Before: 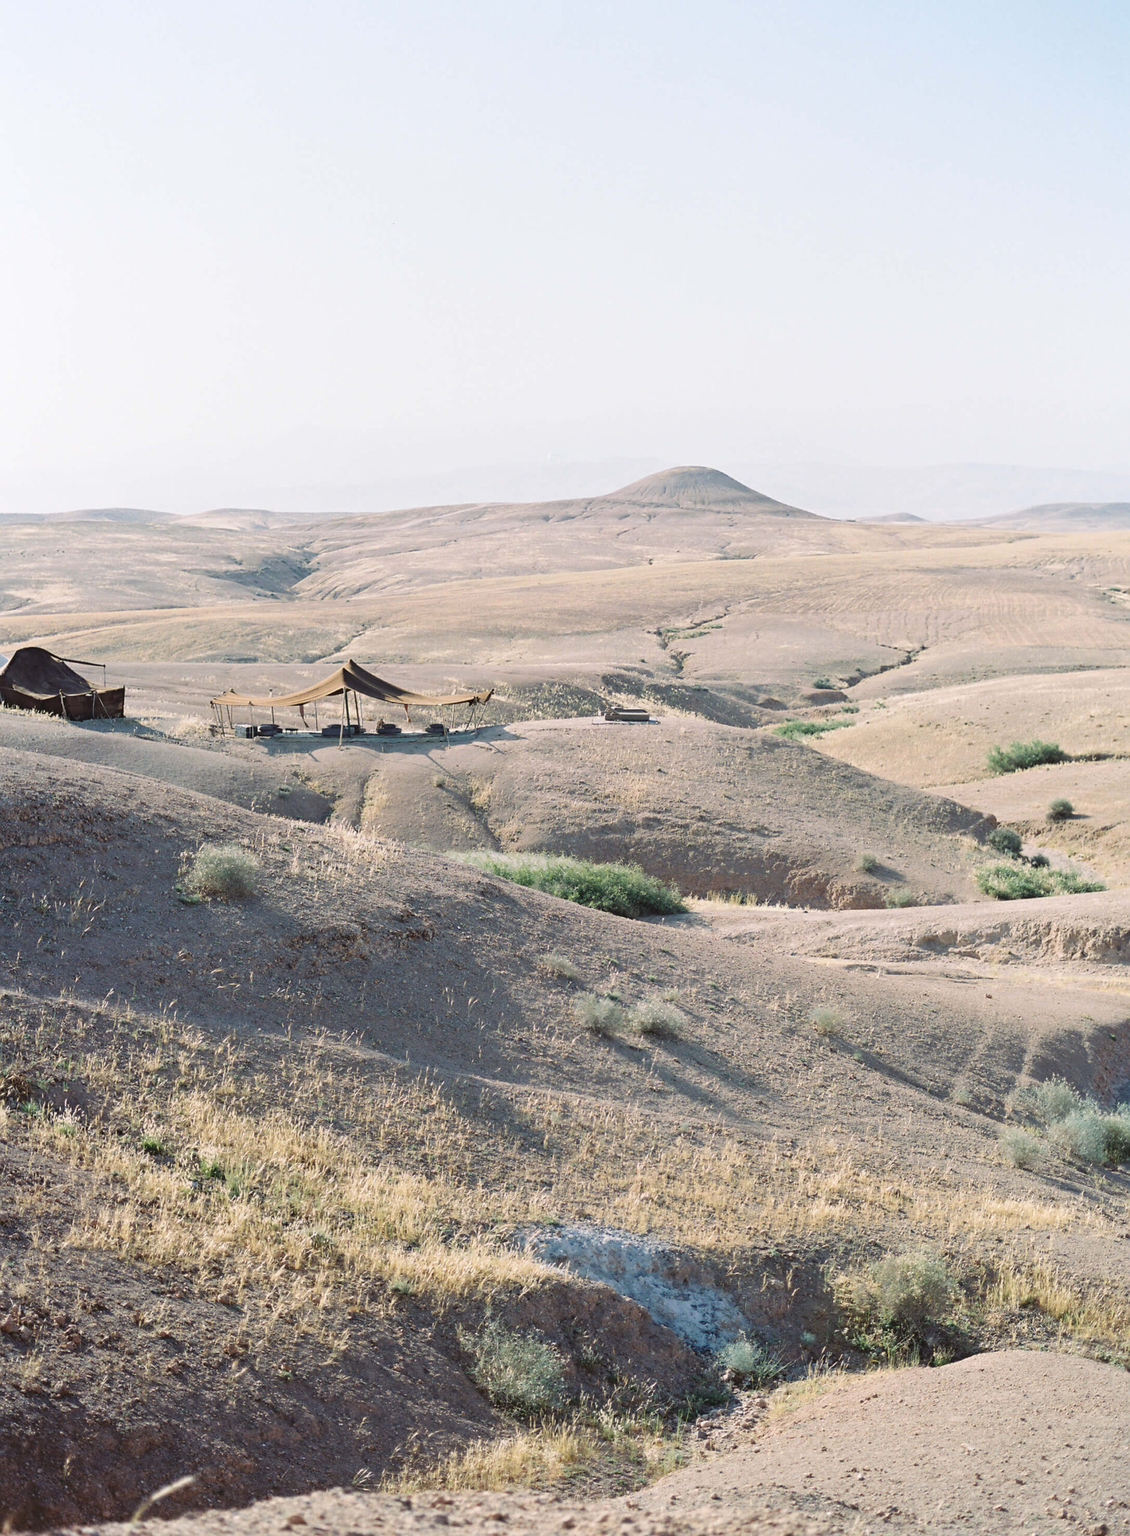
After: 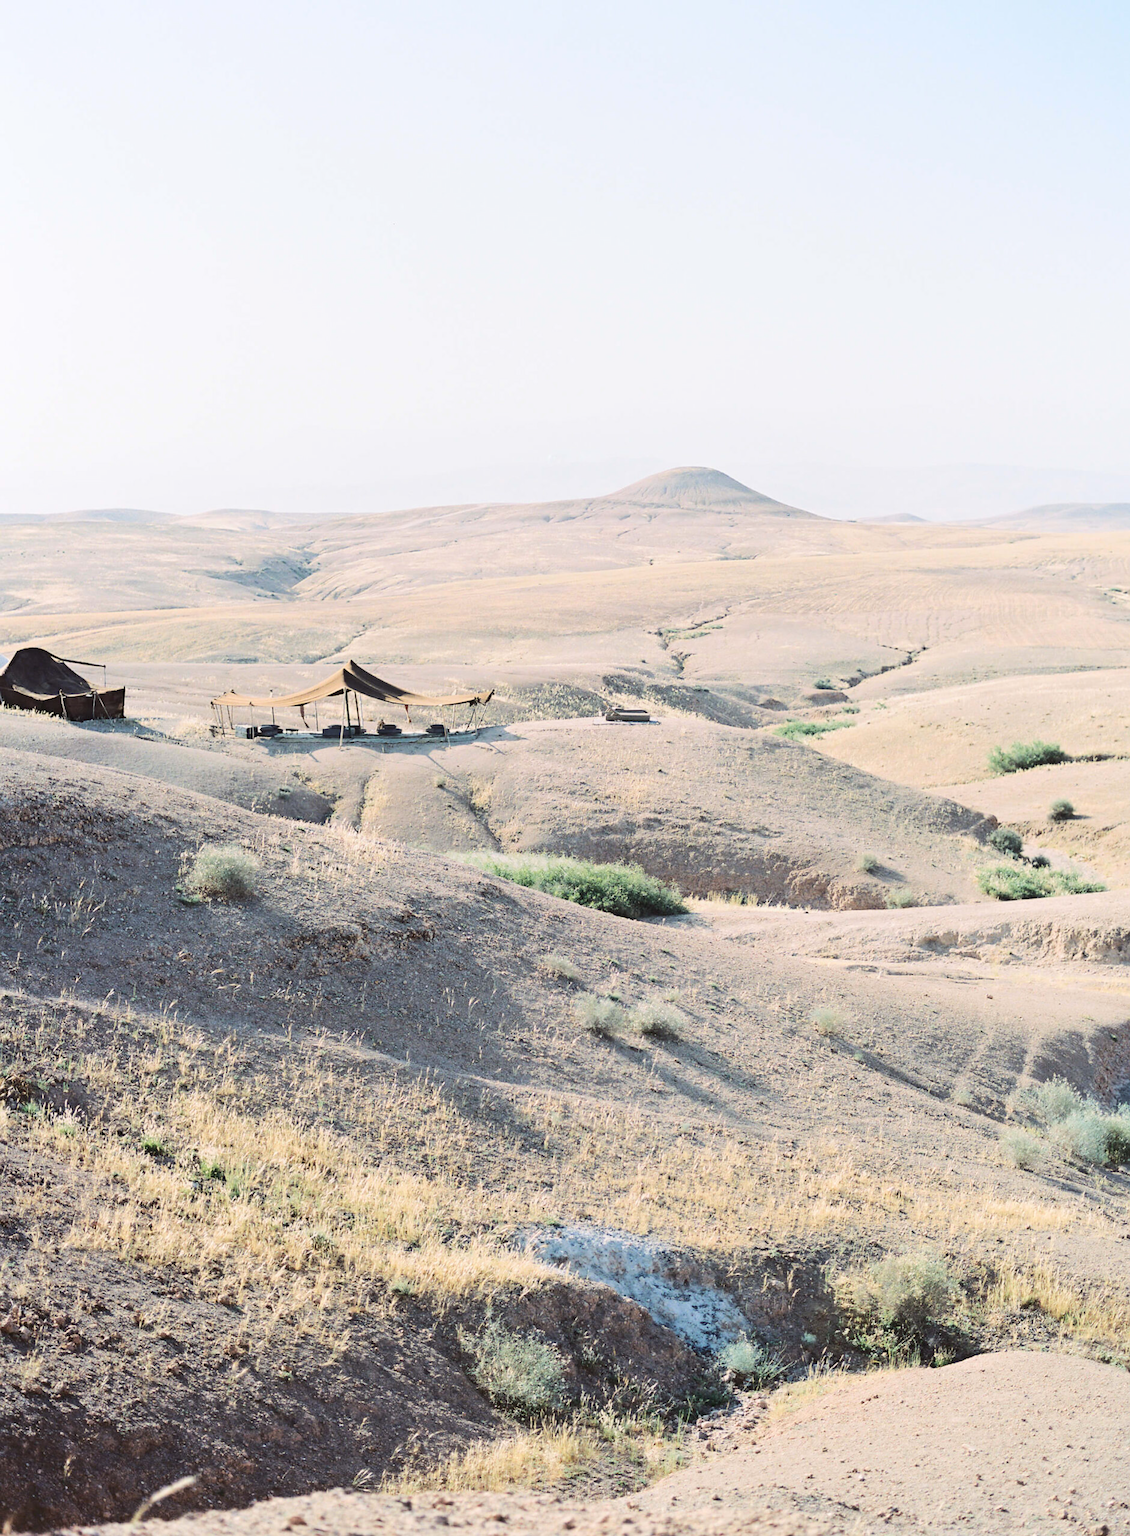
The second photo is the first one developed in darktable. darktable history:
contrast brightness saturation: saturation -0.05
rgb curve: curves: ch0 [(0, 0) (0.284, 0.292) (0.505, 0.644) (1, 1)]; ch1 [(0, 0) (0.284, 0.292) (0.505, 0.644) (1, 1)]; ch2 [(0, 0) (0.284, 0.292) (0.505, 0.644) (1, 1)], compensate middle gray true
